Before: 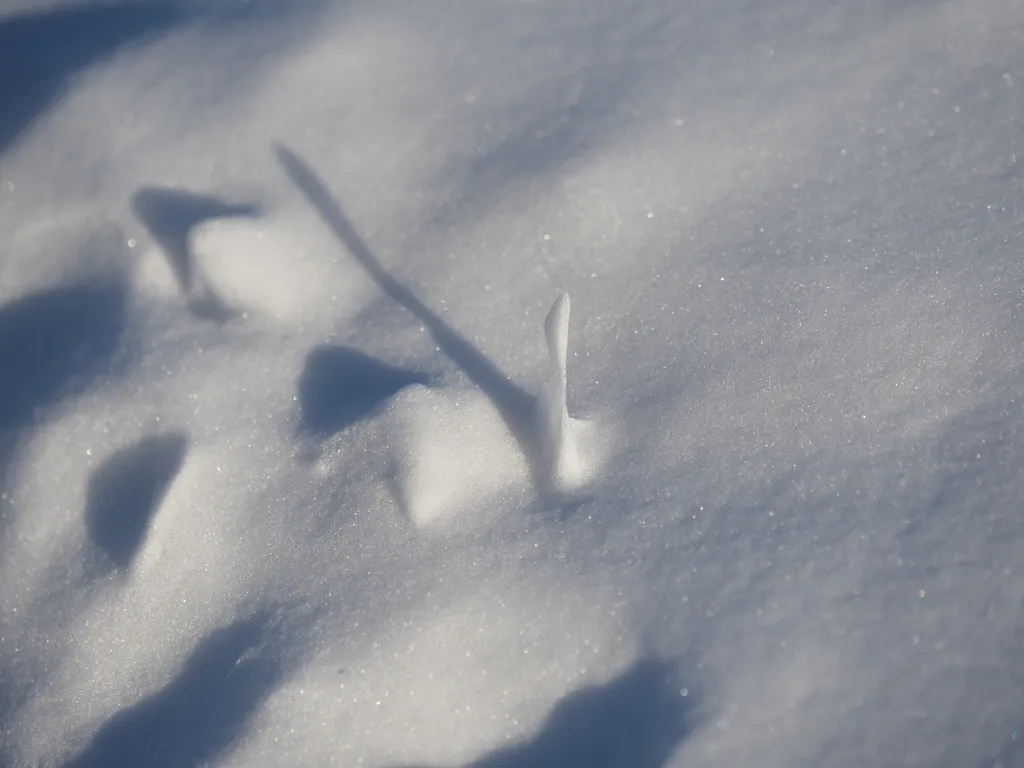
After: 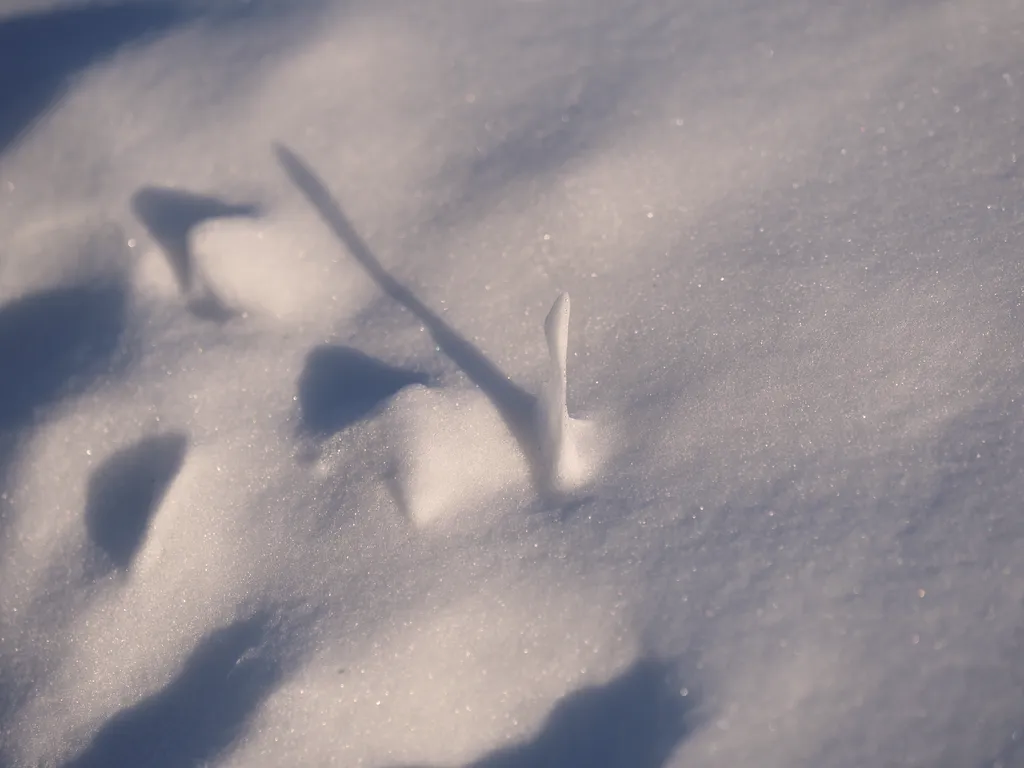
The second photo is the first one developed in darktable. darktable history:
color correction: highlights a* 5.78, highlights b* 4.75
